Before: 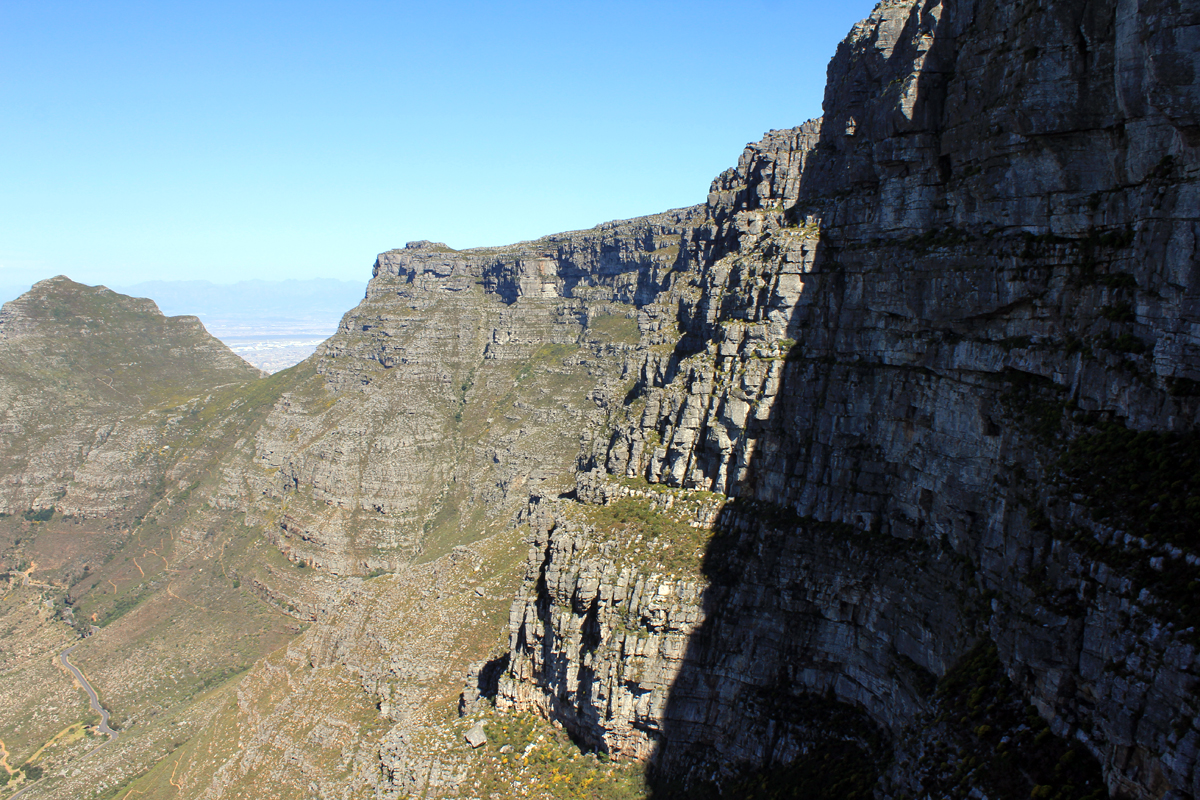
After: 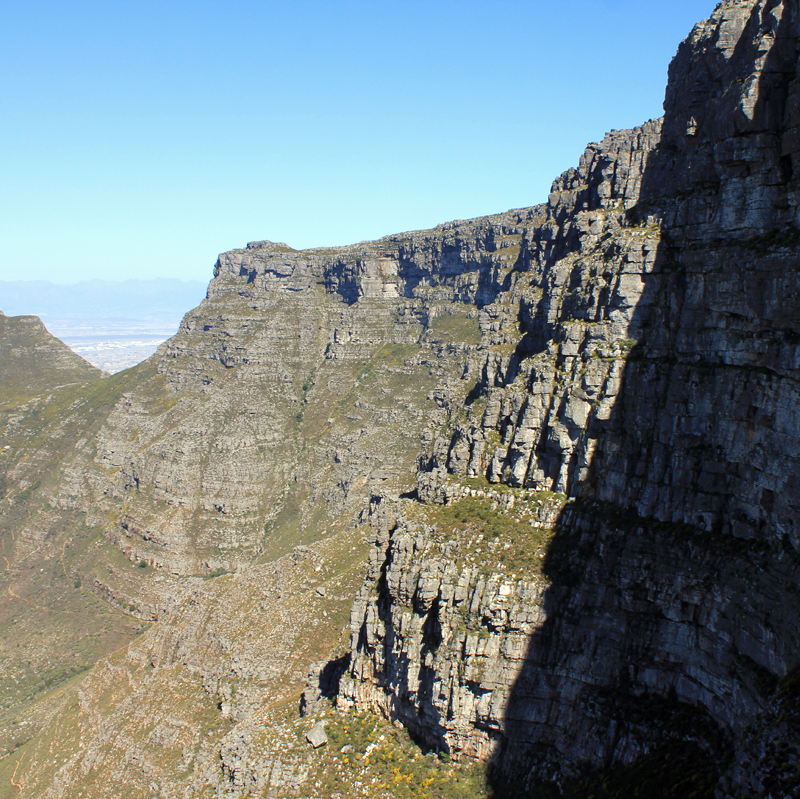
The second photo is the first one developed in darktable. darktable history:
crop and rotate: left 13.331%, right 19.999%
exposure: exposure -0.04 EV, compensate highlight preservation false
